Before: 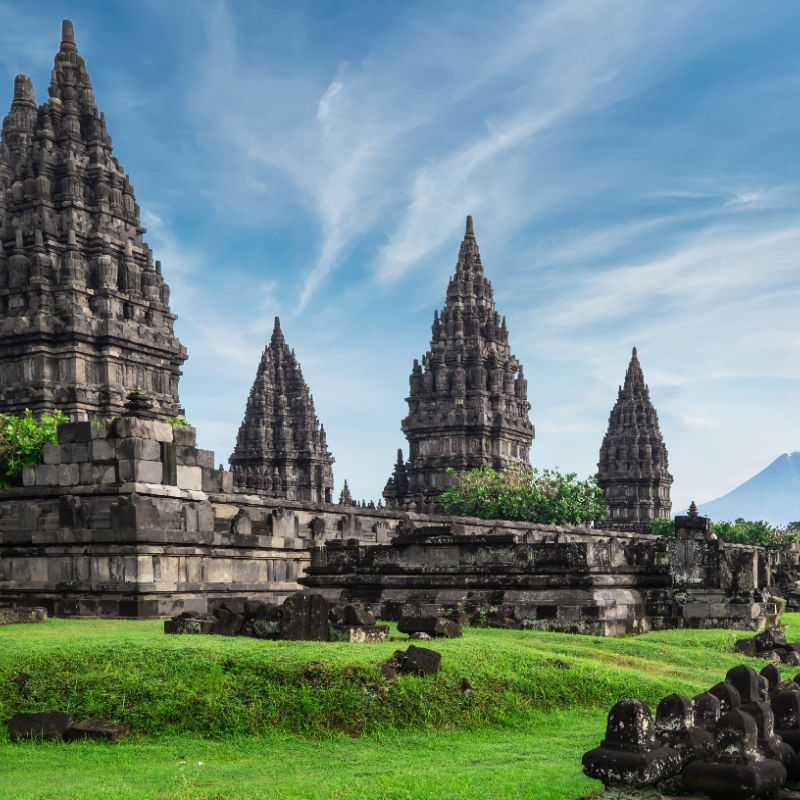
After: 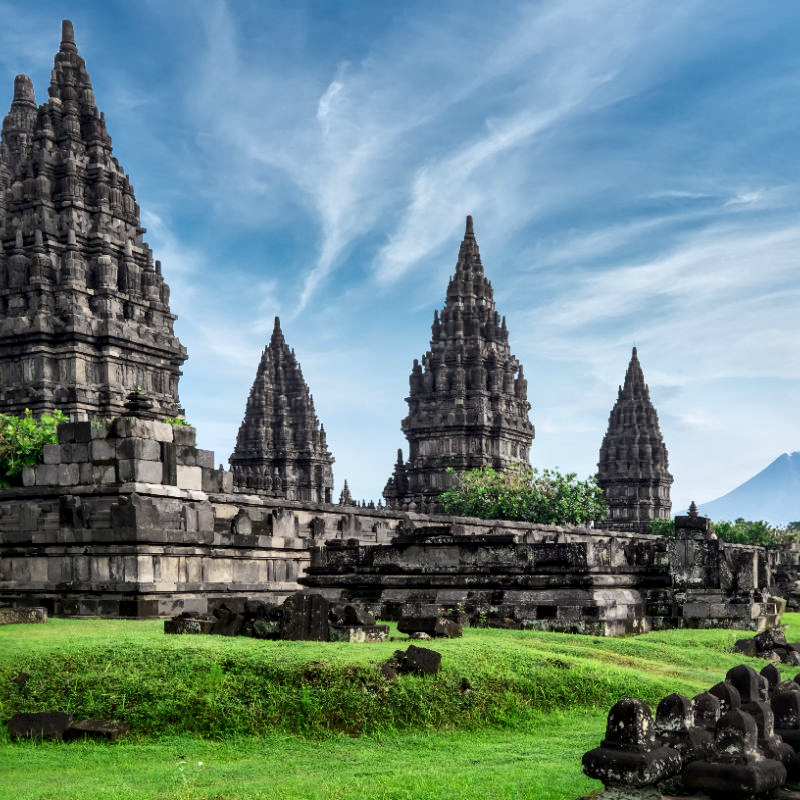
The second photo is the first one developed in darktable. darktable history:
white balance: red 0.982, blue 1.018
local contrast: mode bilateral grid, contrast 50, coarseness 50, detail 150%, midtone range 0.2
